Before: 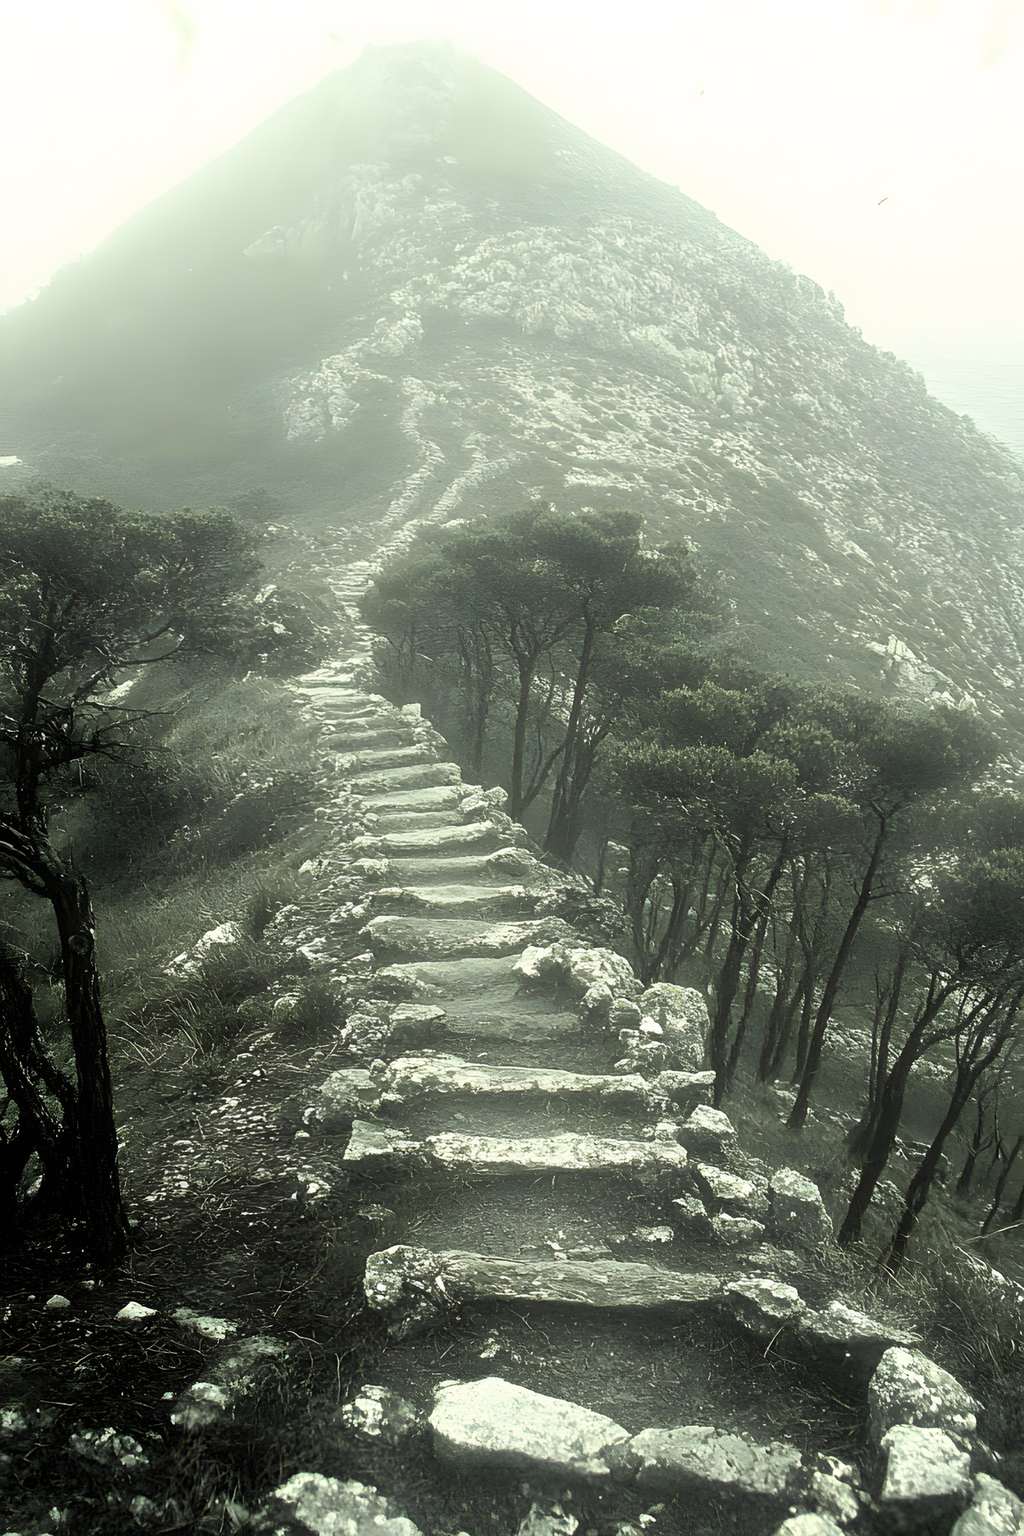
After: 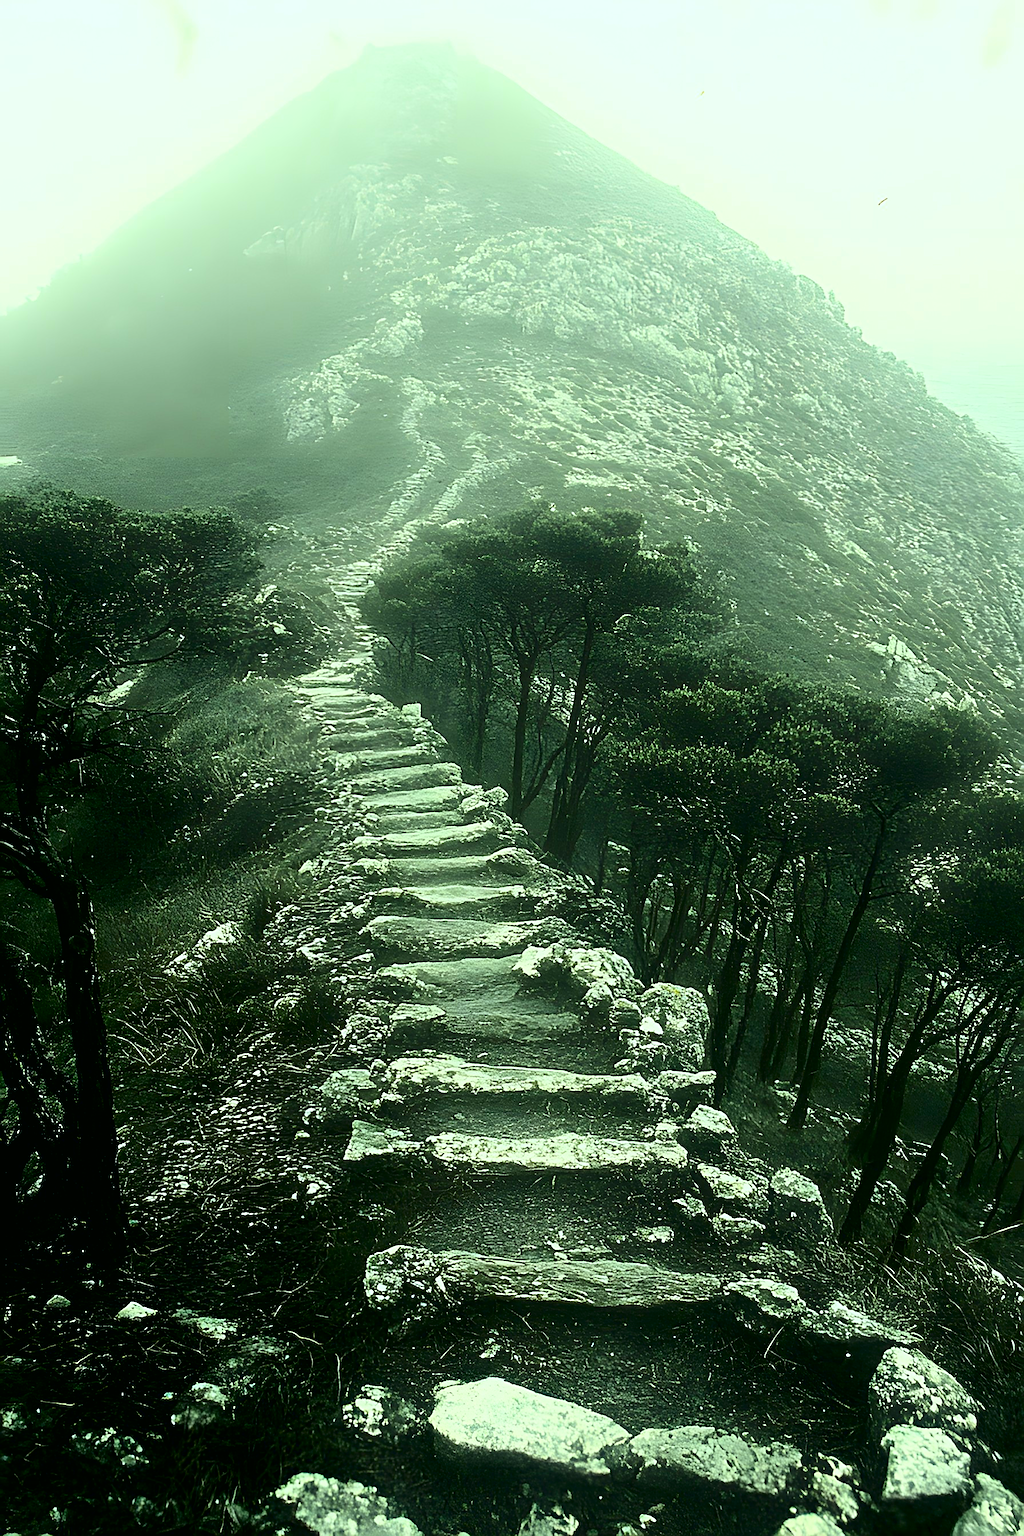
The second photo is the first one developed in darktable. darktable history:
sharpen: radius 2.543, amount 0.636
color correction: highlights a* -7.33, highlights b* 1.26, shadows a* -3.55, saturation 1.4
contrast brightness saturation: contrast 0.24, brightness -0.24, saturation 0.14
